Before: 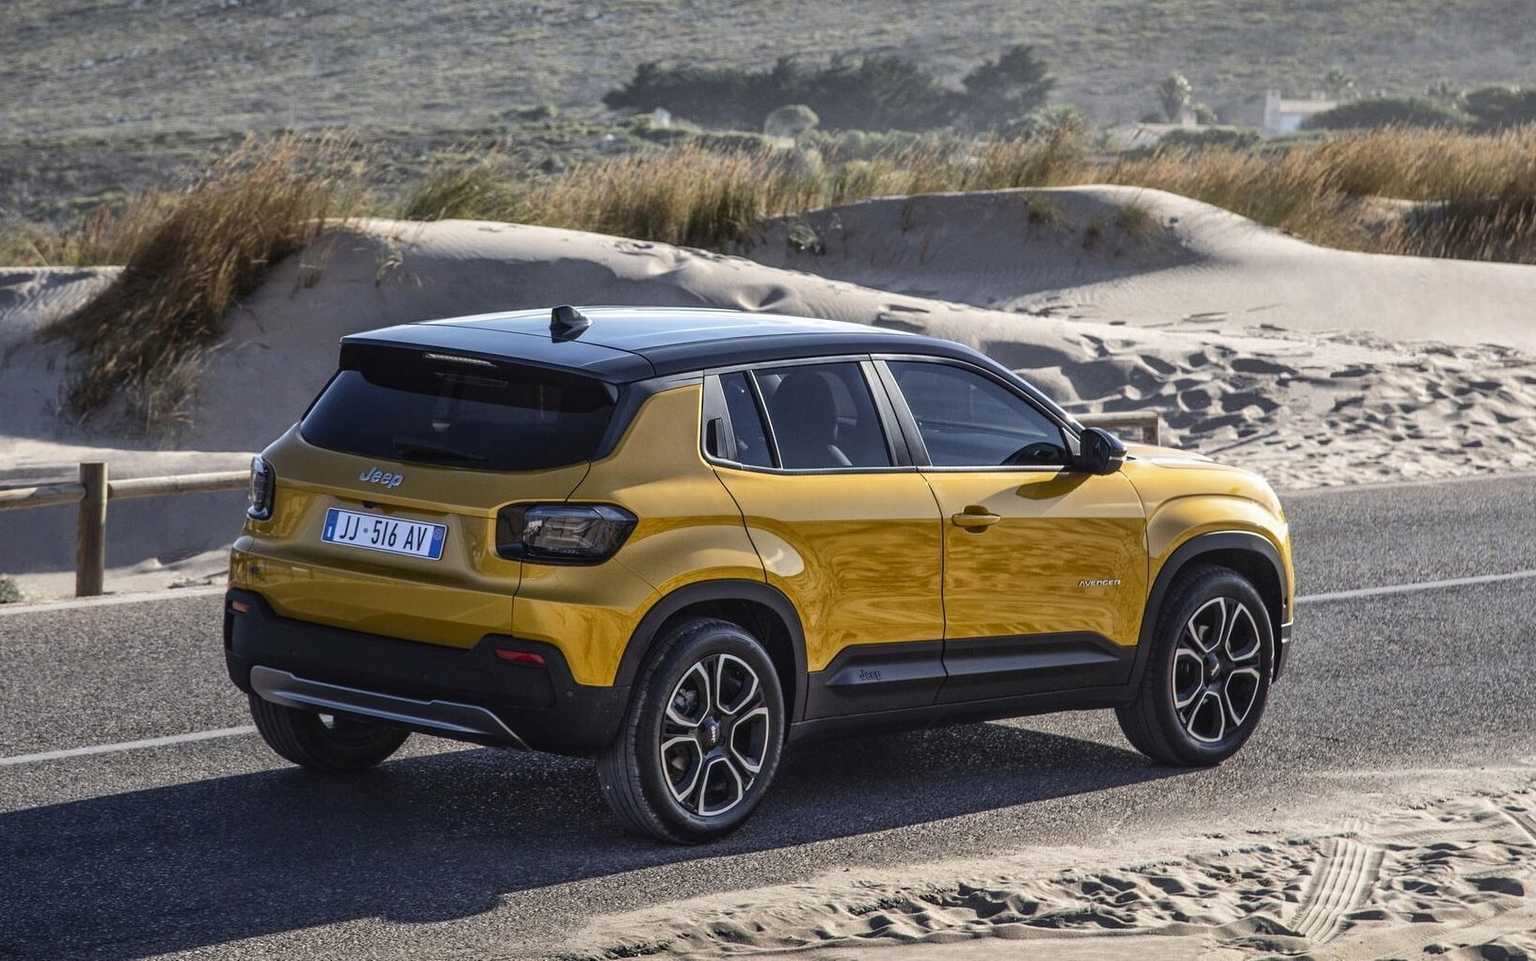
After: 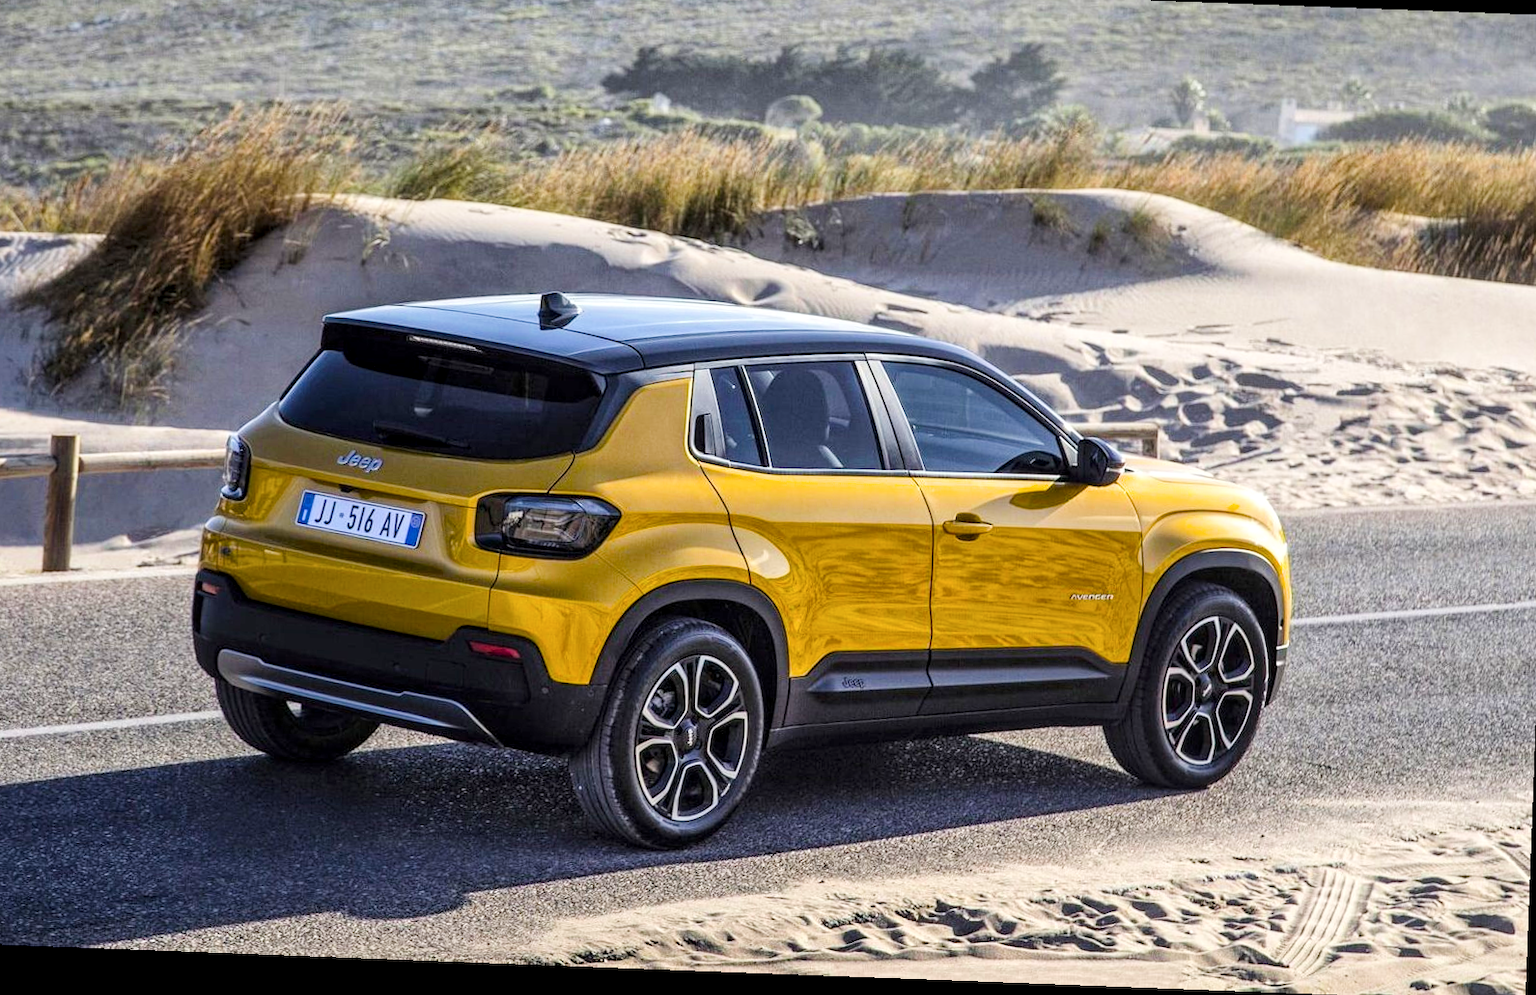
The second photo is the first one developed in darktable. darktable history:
filmic rgb: black relative exposure -8.01 EV, white relative exposure 4.02 EV, hardness 4.12
exposure: exposure 0.637 EV, compensate exposure bias true, compensate highlight preservation false
crop and rotate: angle -2.15°, left 3.106%, top 4.145%, right 1.538%, bottom 0.45%
local contrast: highlights 106%, shadows 101%, detail 131%, midtone range 0.2
color balance rgb: linear chroma grading › mid-tones 7.53%, perceptual saturation grading › global saturation 30.743%, perceptual brilliance grading › highlights 7.376%, perceptual brilliance grading › mid-tones 4.218%, perceptual brilliance grading › shadows 2.464%, global vibrance 20%
